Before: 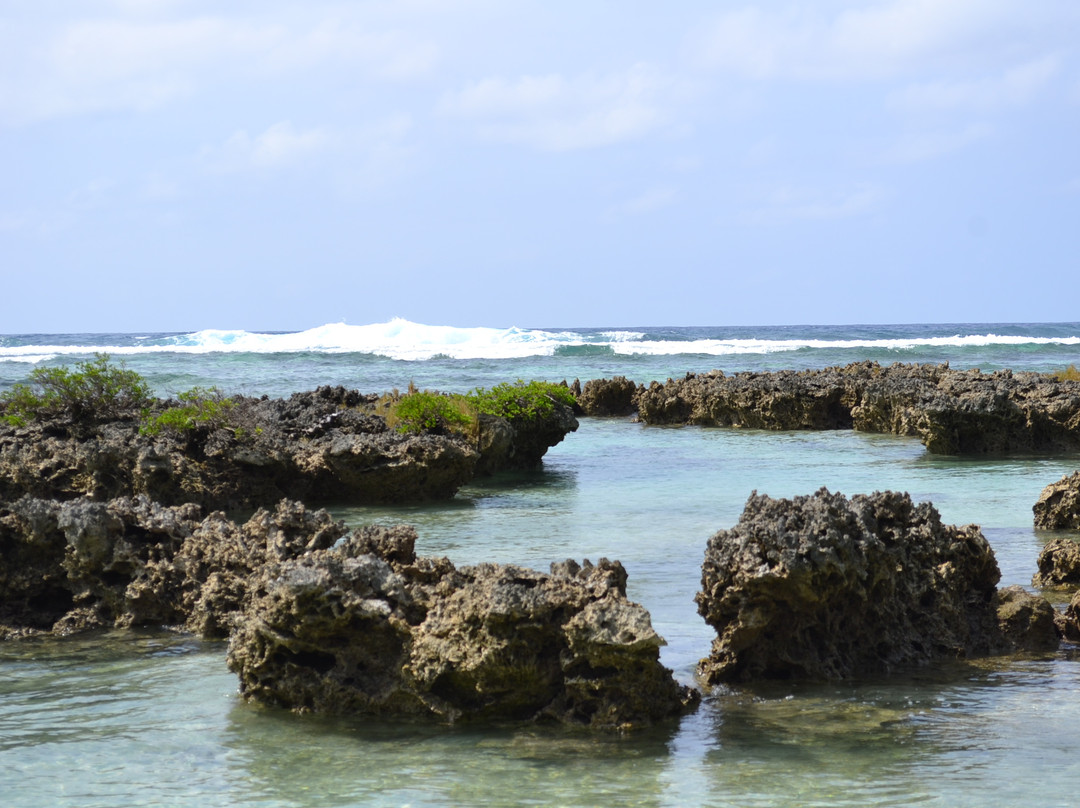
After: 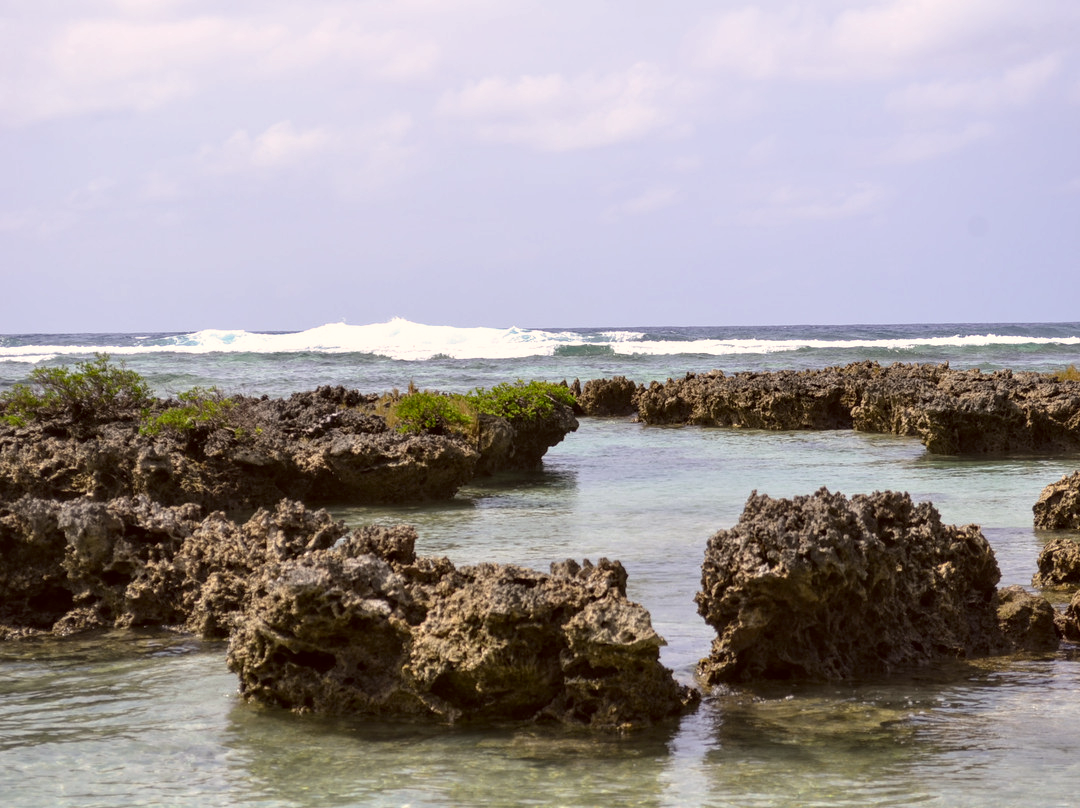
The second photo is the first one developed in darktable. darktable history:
local contrast: on, module defaults
base curve: curves: ch0 [(0, 0) (0.472, 0.455) (1, 1)], preserve colors none
color correction: highlights a* 6.77, highlights b* 7.77, shadows a* 6.14, shadows b* 7.5, saturation 0.919
